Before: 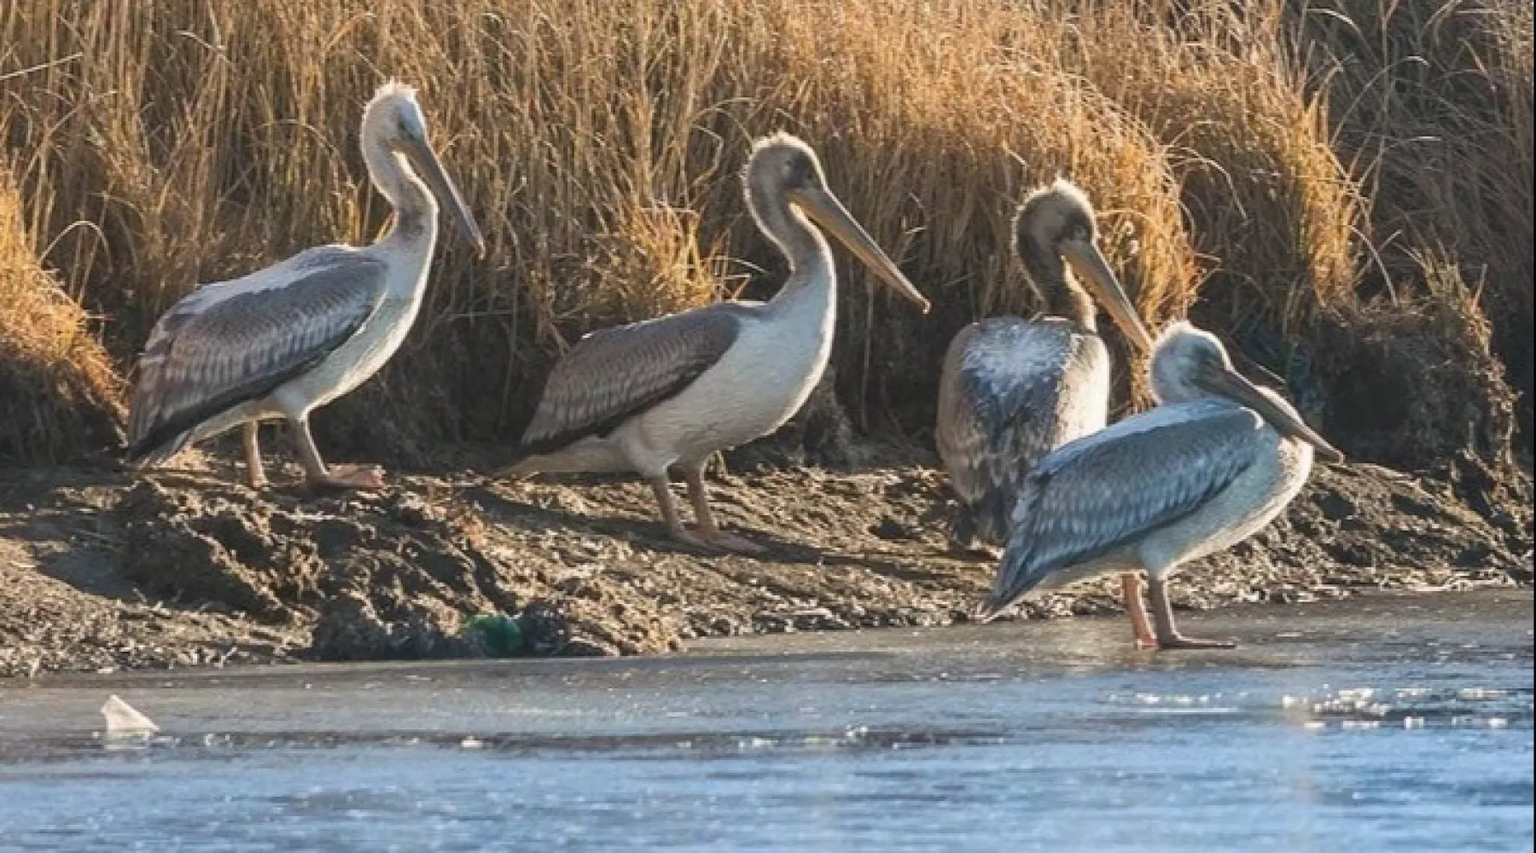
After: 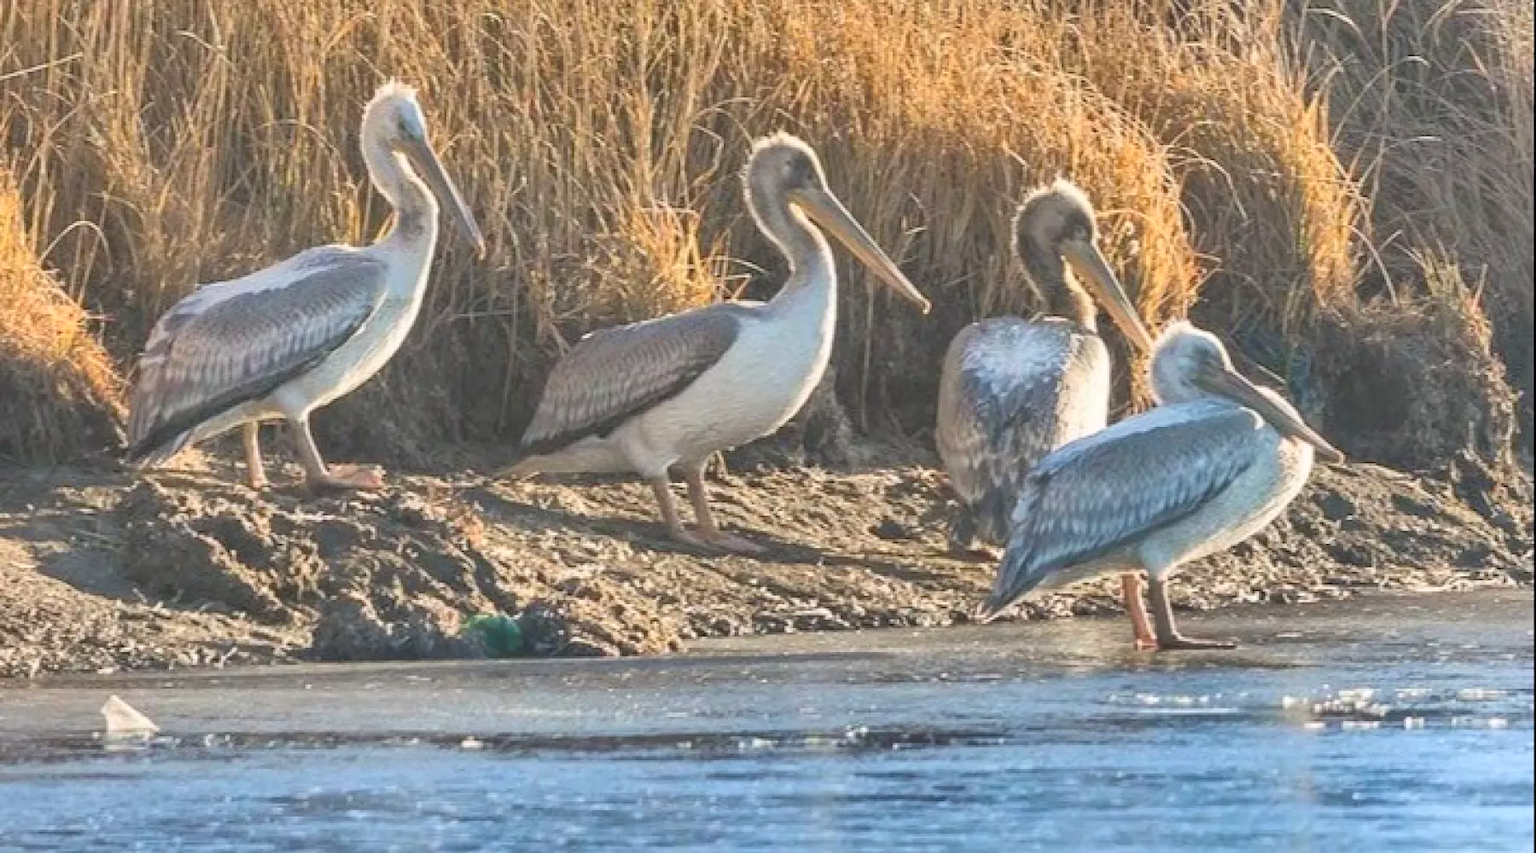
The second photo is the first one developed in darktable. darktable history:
contrast brightness saturation: contrast 0.1, brightness 0.3, saturation 0.14
shadows and highlights: radius 108.52, shadows 40.68, highlights -72.88, low approximation 0.01, soften with gaussian
exposure: black level correction 0.001, exposure 0.014 EV, compensate highlight preservation false
